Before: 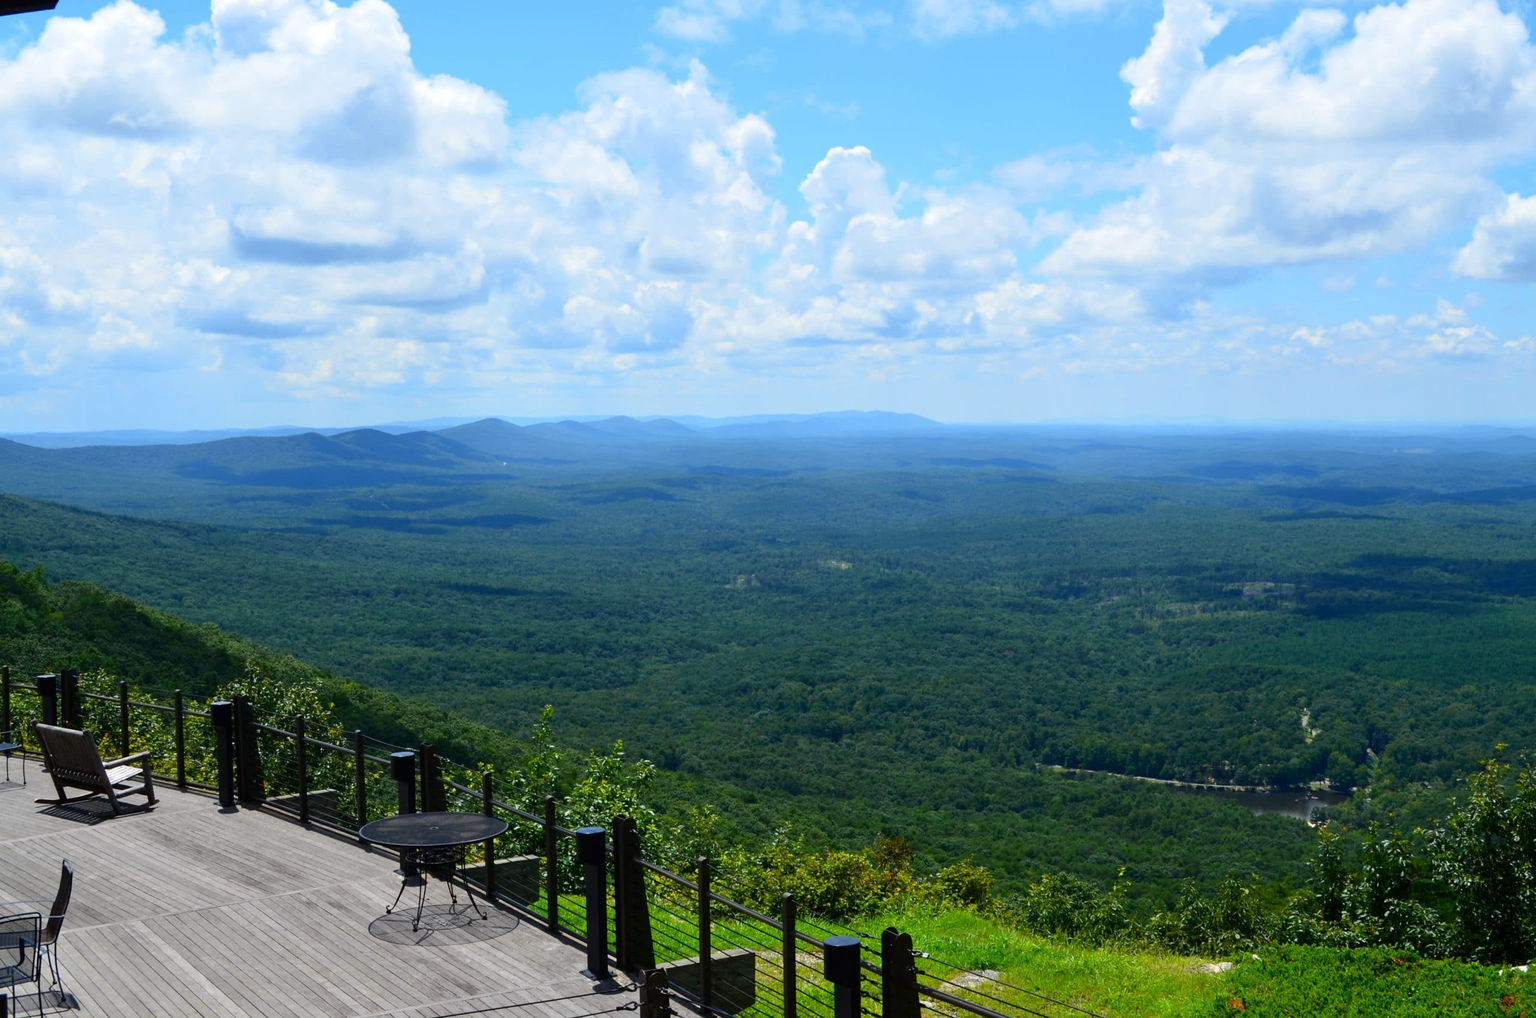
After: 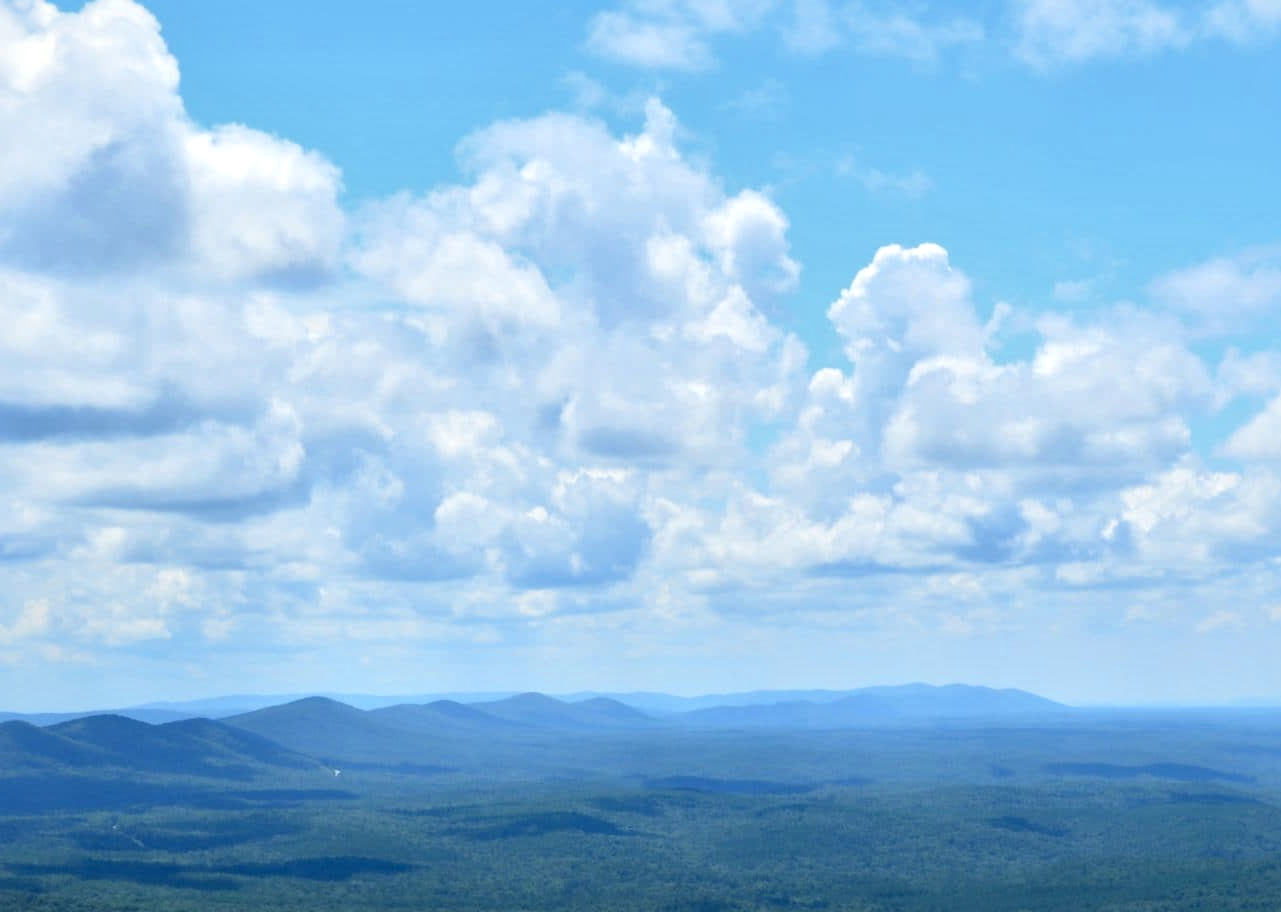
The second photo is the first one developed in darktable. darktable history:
crop: left 19.723%, right 30.22%, bottom 46.201%
exposure: exposure -0.071 EV, compensate highlight preservation false
local contrast: mode bilateral grid, contrast 20, coarseness 51, detail 150%, midtone range 0.2
